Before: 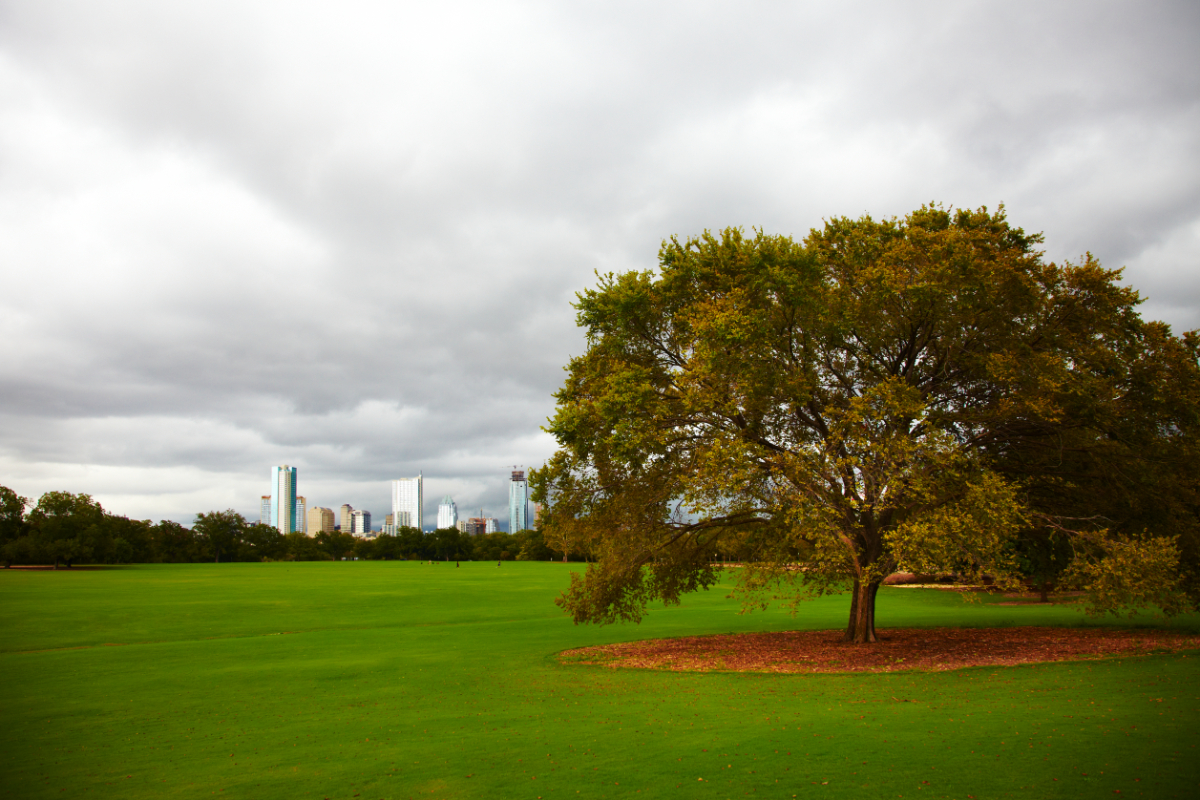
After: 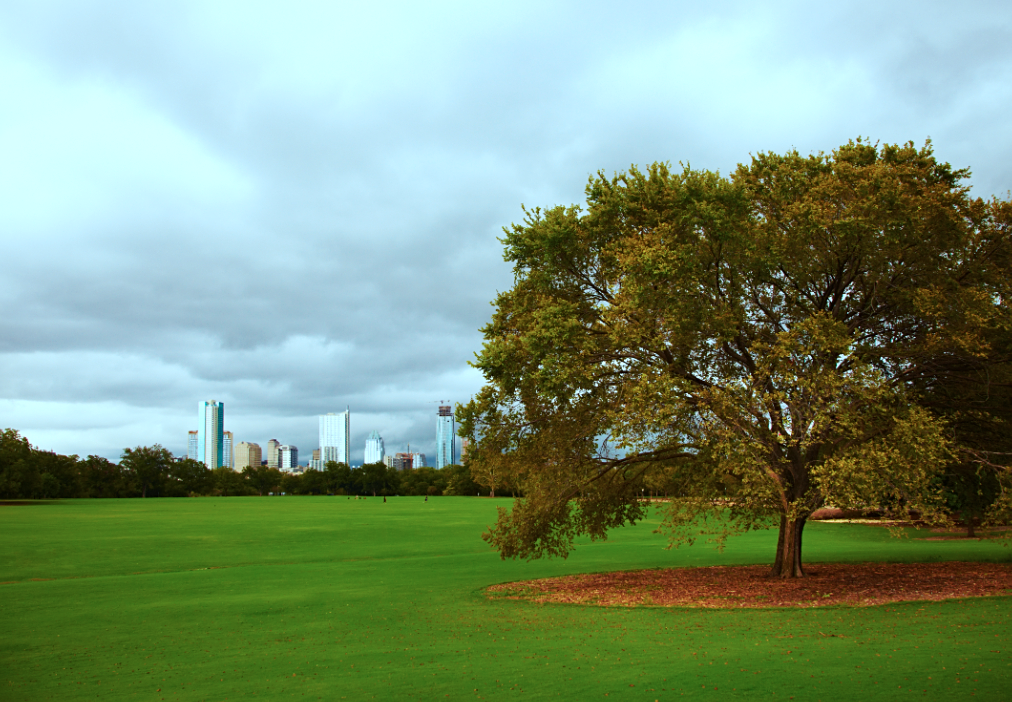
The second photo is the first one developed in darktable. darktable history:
crop: left 6.103%, top 8.184%, right 9.537%, bottom 3.954%
sharpen: amount 0.205
color correction: highlights a* -12.13, highlights b* -14.9
